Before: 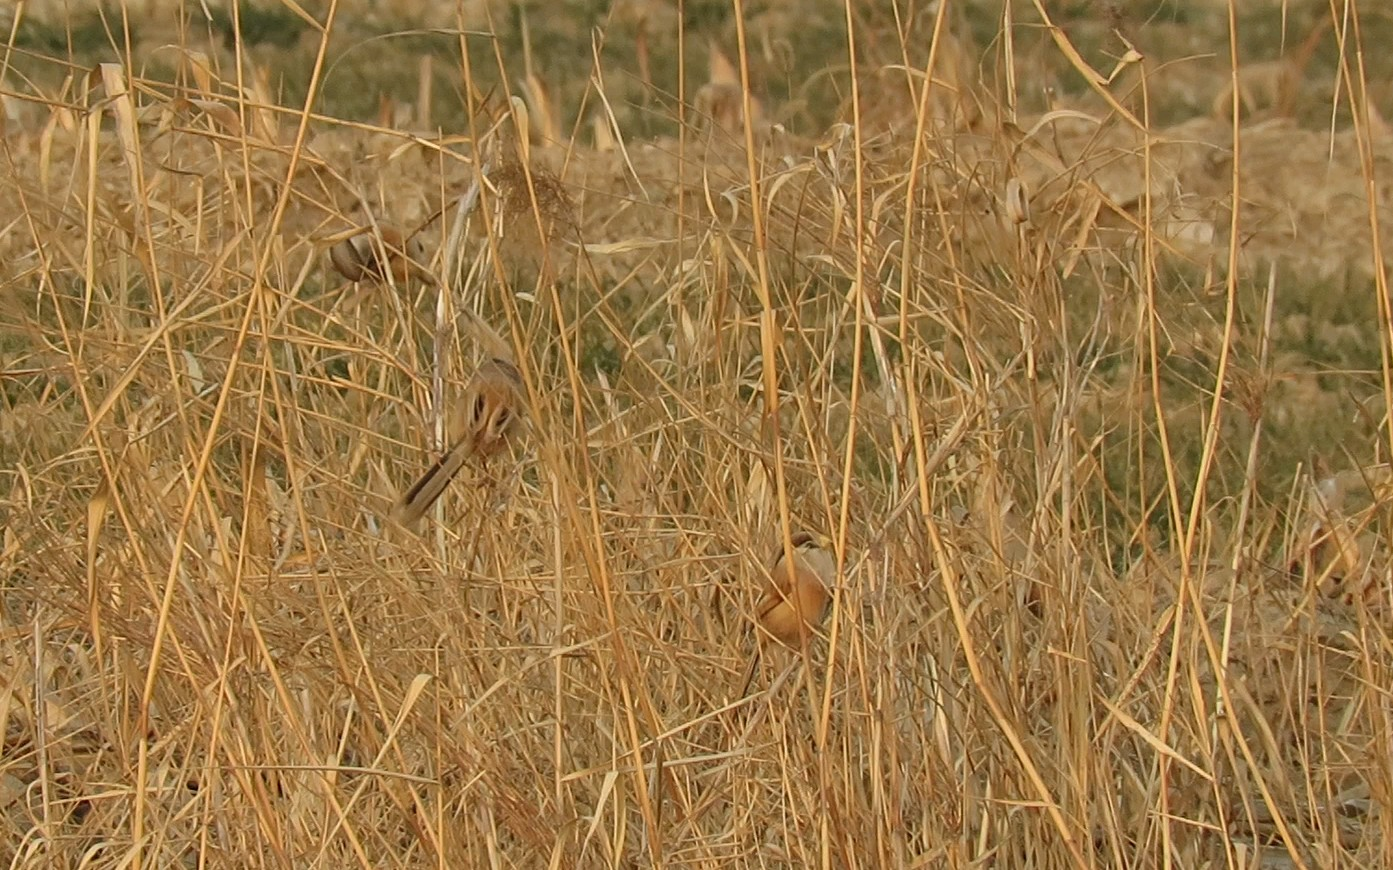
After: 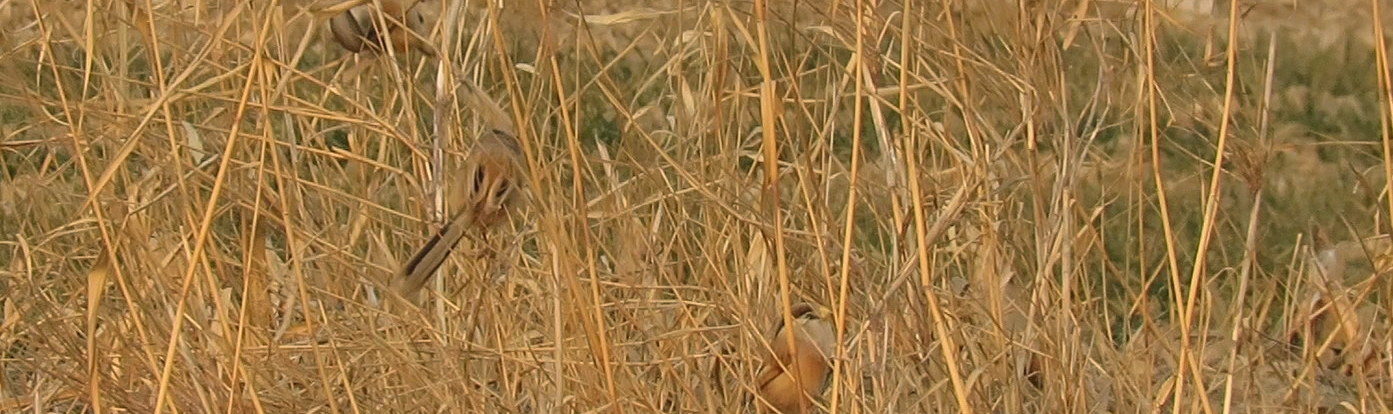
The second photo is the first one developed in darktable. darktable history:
crop and rotate: top 26.328%, bottom 26.031%
color correction: highlights a* 5.4, highlights b* 5.31, shadows a* -4.44, shadows b* -5.1
